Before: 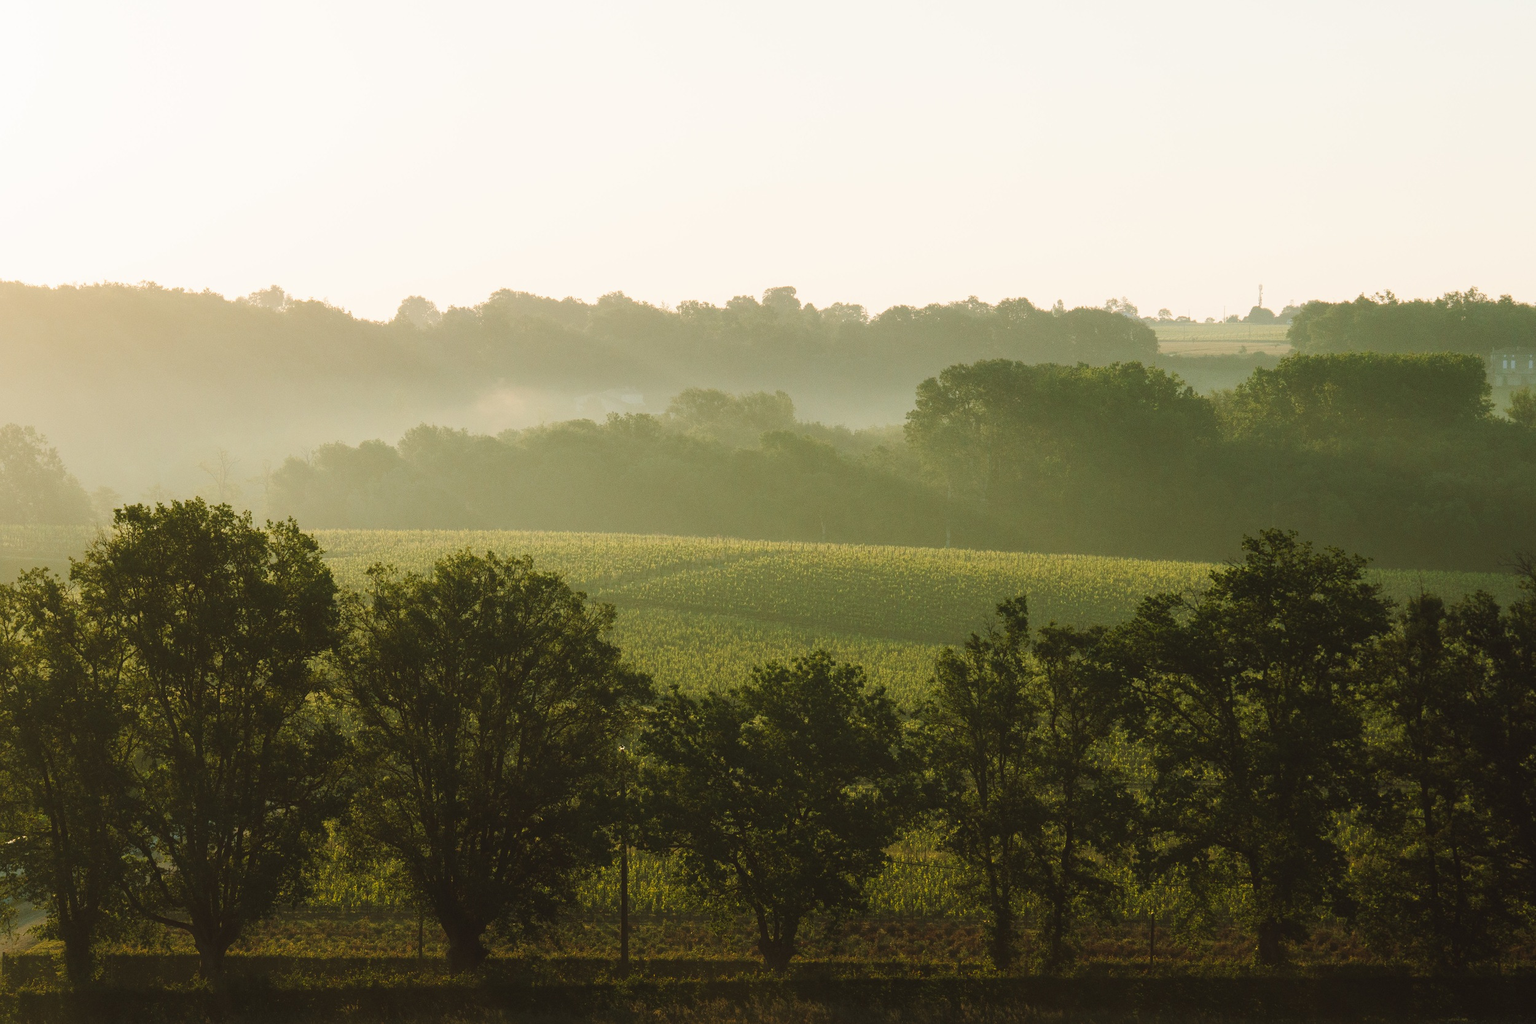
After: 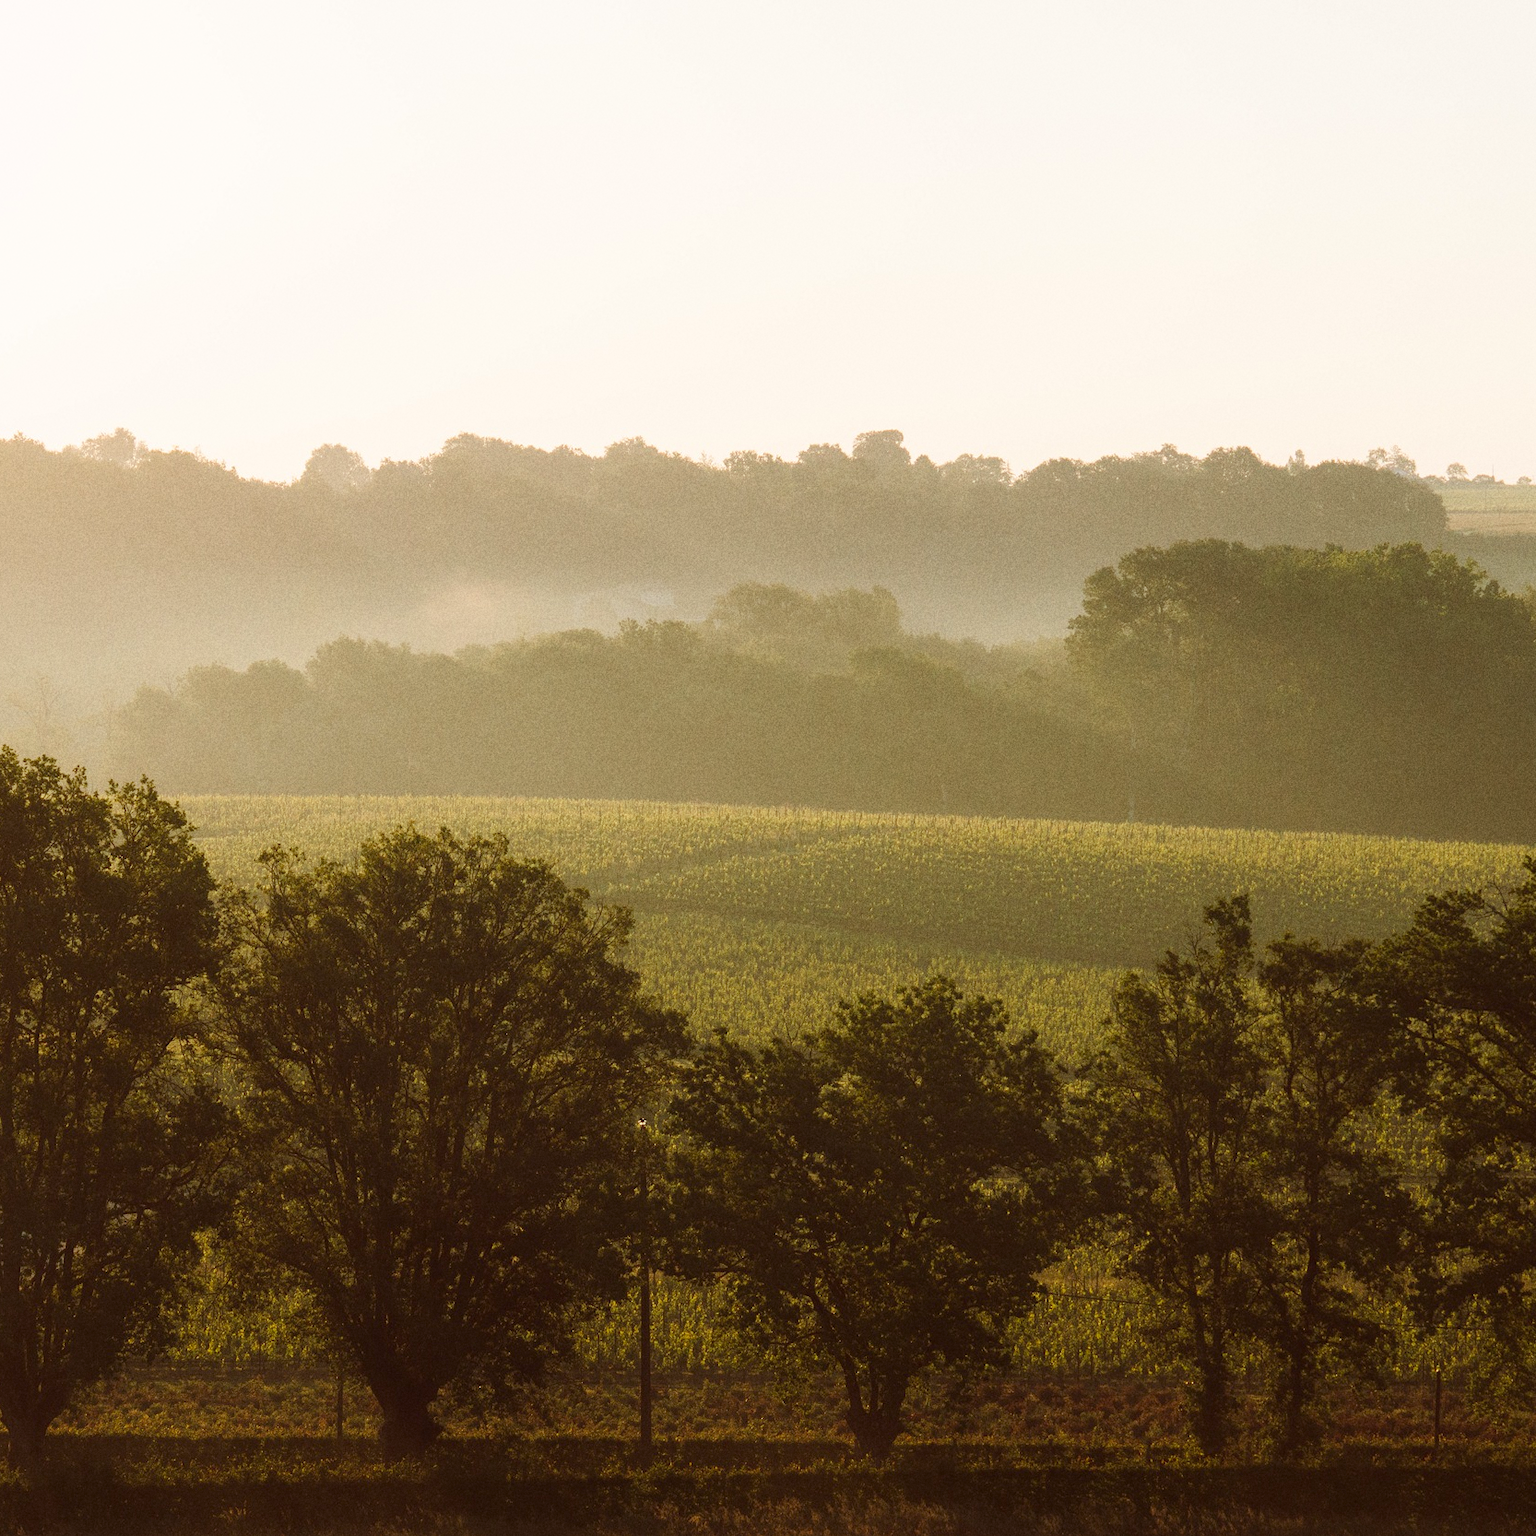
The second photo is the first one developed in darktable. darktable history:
grain: strength 26%
crop and rotate: left 12.648%, right 20.685%
rgb levels: mode RGB, independent channels, levels [[0, 0.474, 1], [0, 0.5, 1], [0, 0.5, 1]]
exposure: black level correction 0.004, exposure 0.014 EV, compensate highlight preservation false
